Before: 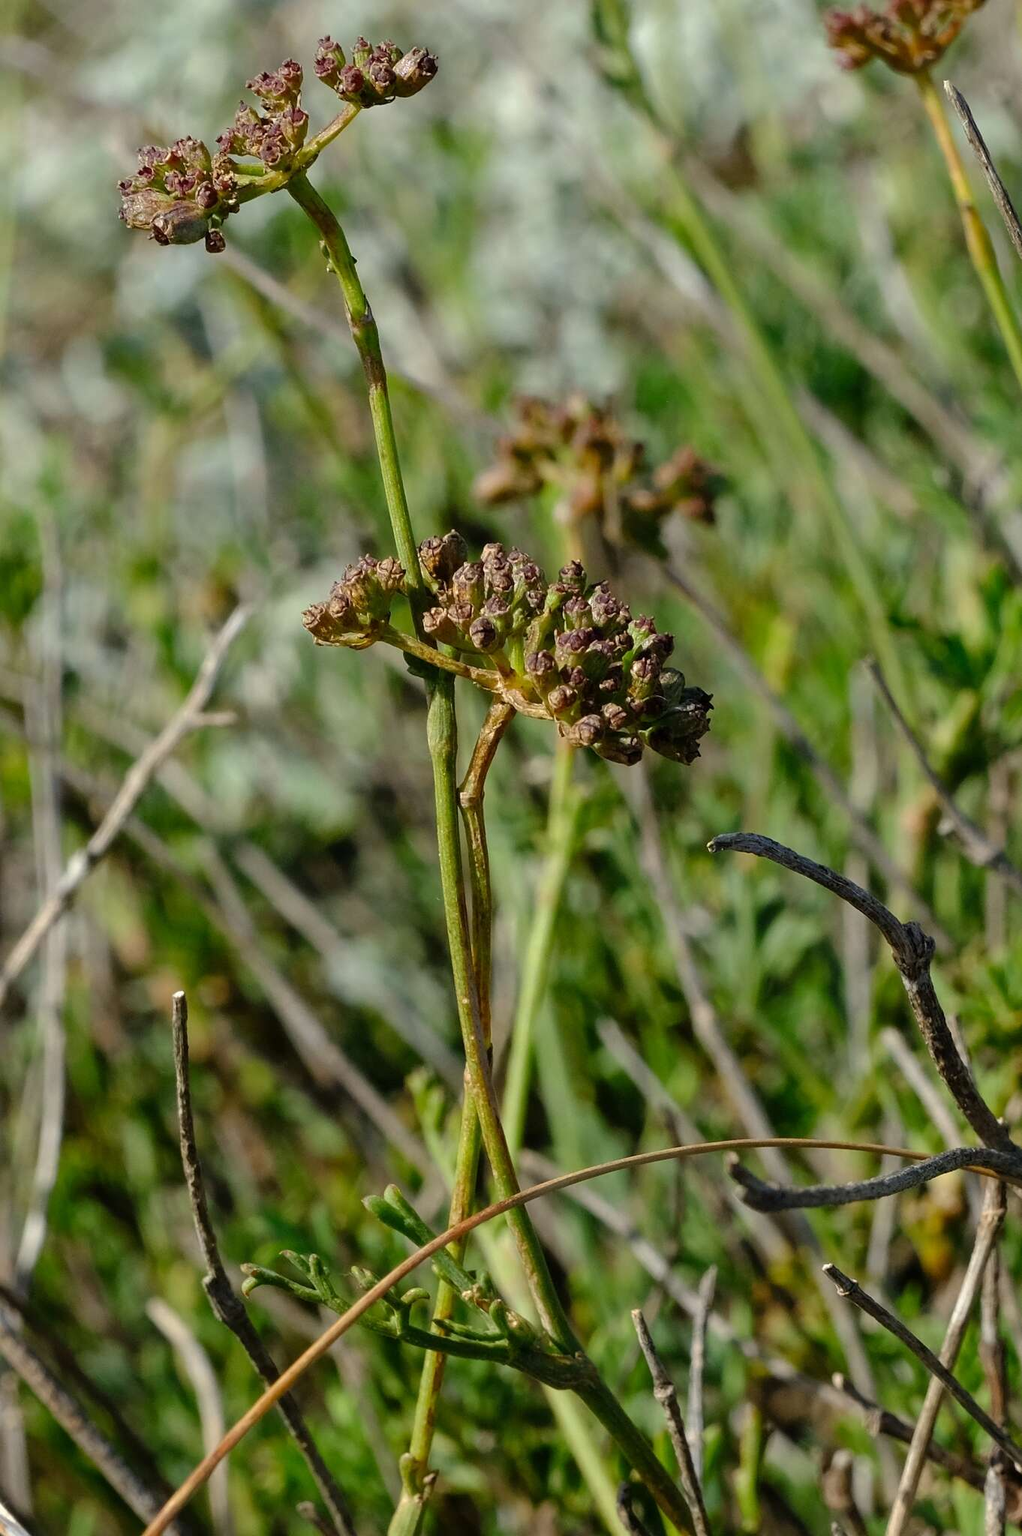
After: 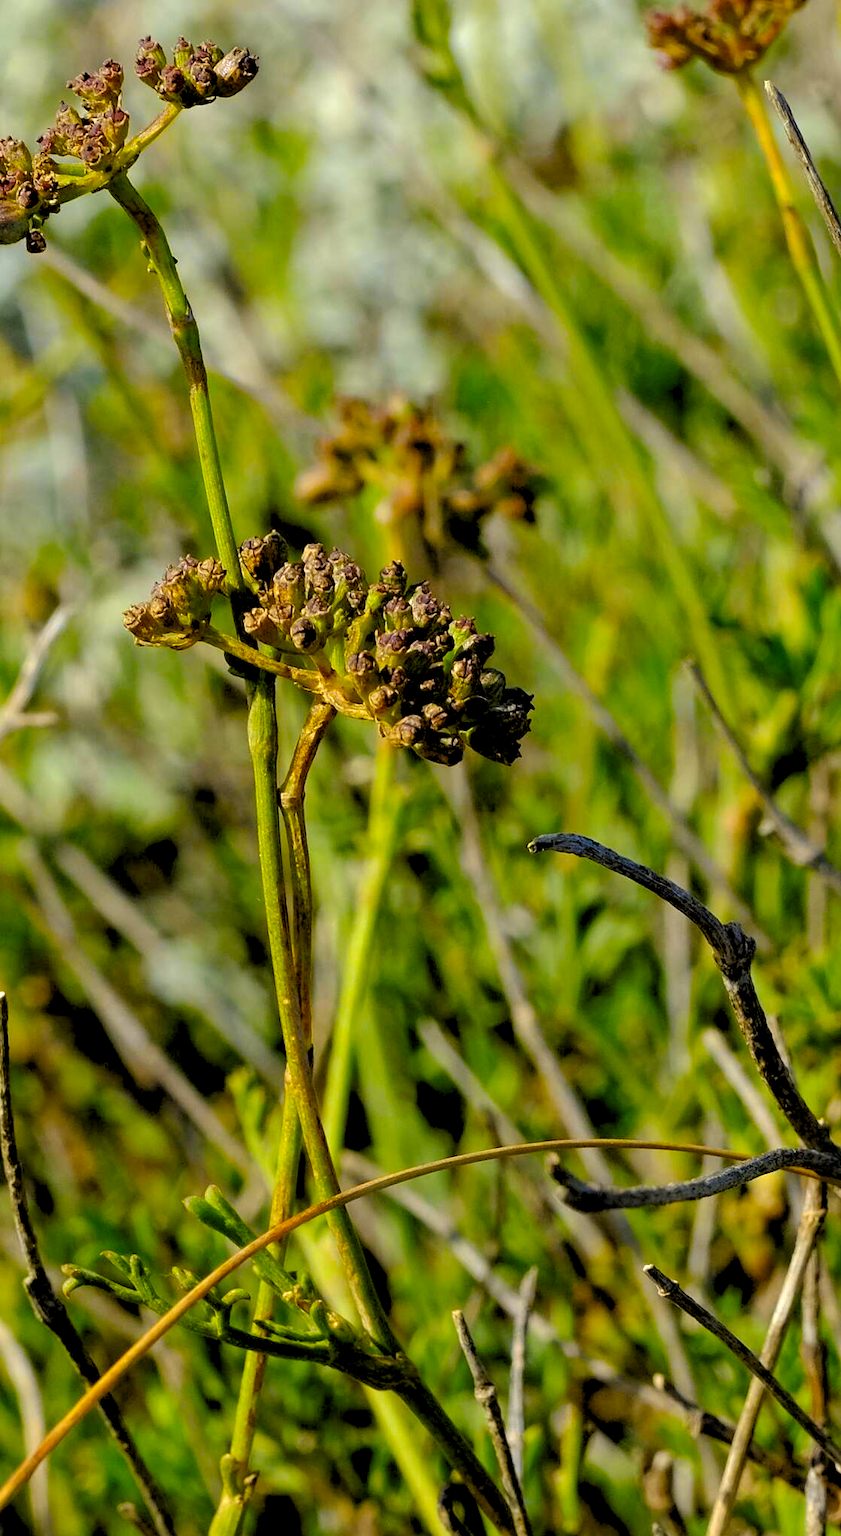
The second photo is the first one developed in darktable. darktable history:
rgb levels: levels [[0.013, 0.434, 0.89], [0, 0.5, 1], [0, 0.5, 1]]
crop: left 17.582%, bottom 0.031%
color contrast: green-magenta contrast 1.12, blue-yellow contrast 1.95, unbound 0
